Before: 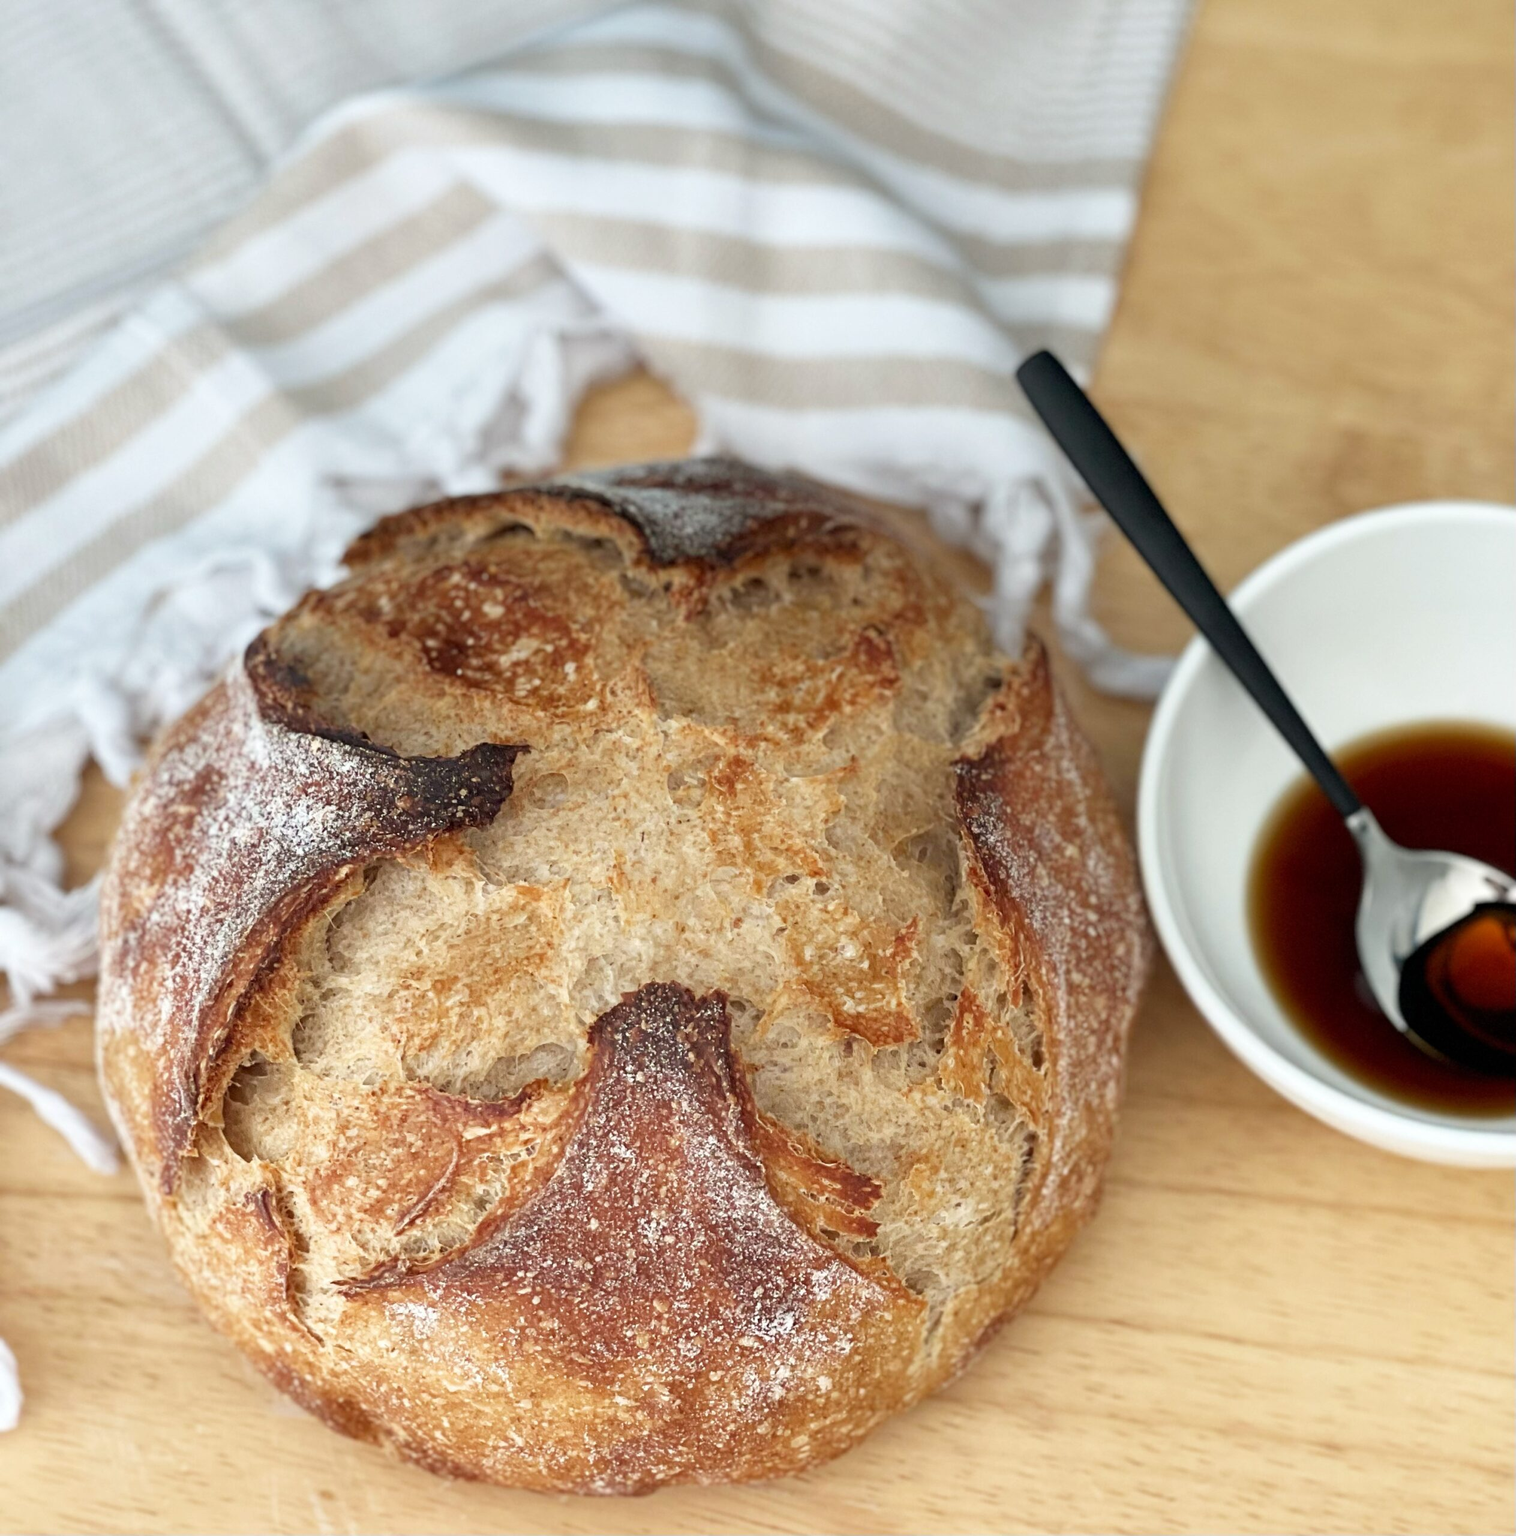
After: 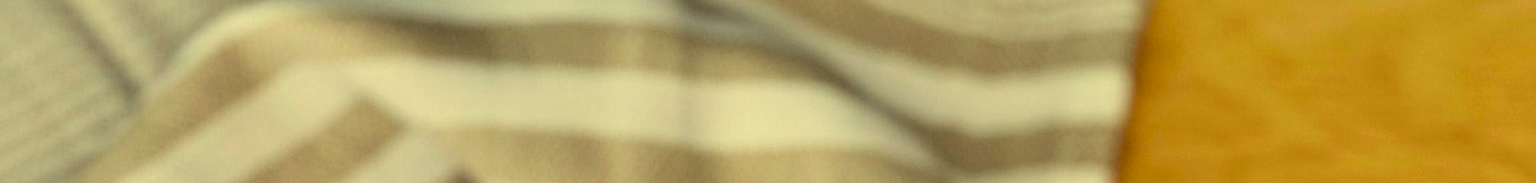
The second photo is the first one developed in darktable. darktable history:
crop and rotate: left 9.644%, top 9.491%, right 6.021%, bottom 80.509%
sharpen: on, module defaults
shadows and highlights: radius 108.52, shadows 23.73, highlights -59.32, low approximation 0.01, soften with gaussian
tone curve: curves: ch0 [(0, 0) (0.068, 0.031) (0.175, 0.132) (0.337, 0.304) (0.498, 0.511) (0.748, 0.762) (0.993, 0.954)]; ch1 [(0, 0) (0.294, 0.184) (0.359, 0.34) (0.362, 0.35) (0.43, 0.41) (0.469, 0.453) (0.495, 0.489) (0.54, 0.563) (0.612, 0.641) (1, 1)]; ch2 [(0, 0) (0.431, 0.419) (0.495, 0.502) (0.524, 0.534) (0.557, 0.56) (0.634, 0.654) (0.728, 0.722) (1, 1)], color space Lab, independent channels, preserve colors none
exposure: black level correction 0.029, exposure -0.073 EV, compensate highlight preservation false
local contrast: on, module defaults
color correction: highlights a* -0.482, highlights b* 40, shadows a* 9.8, shadows b* -0.161
rotate and perspective: rotation -3.18°, automatic cropping off
